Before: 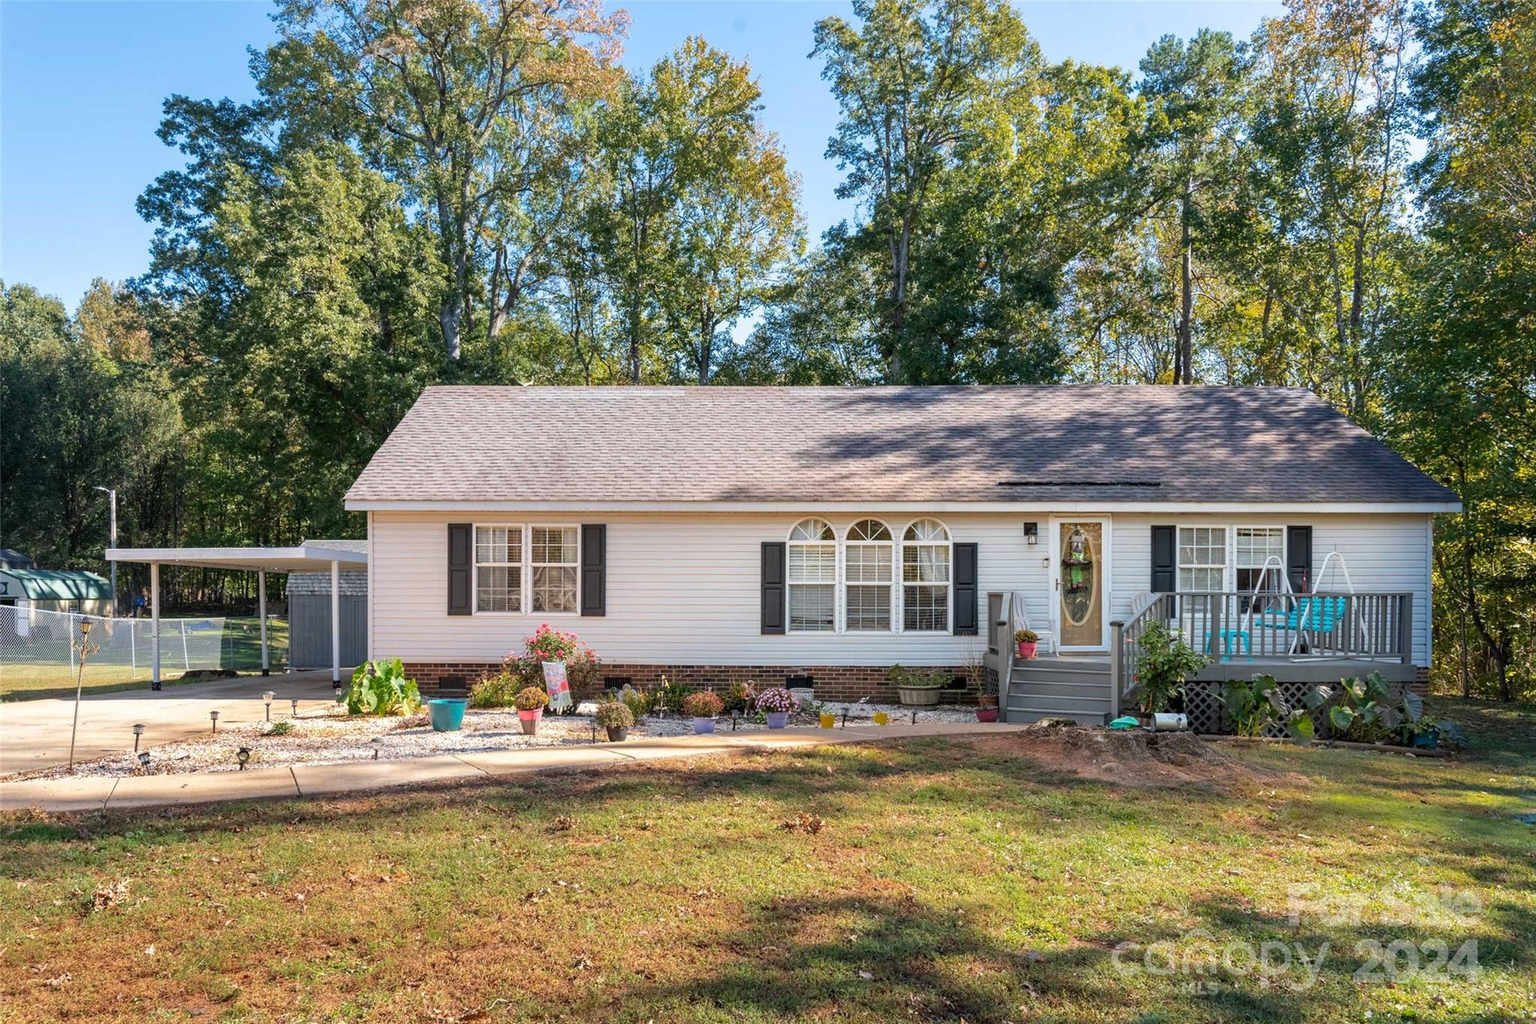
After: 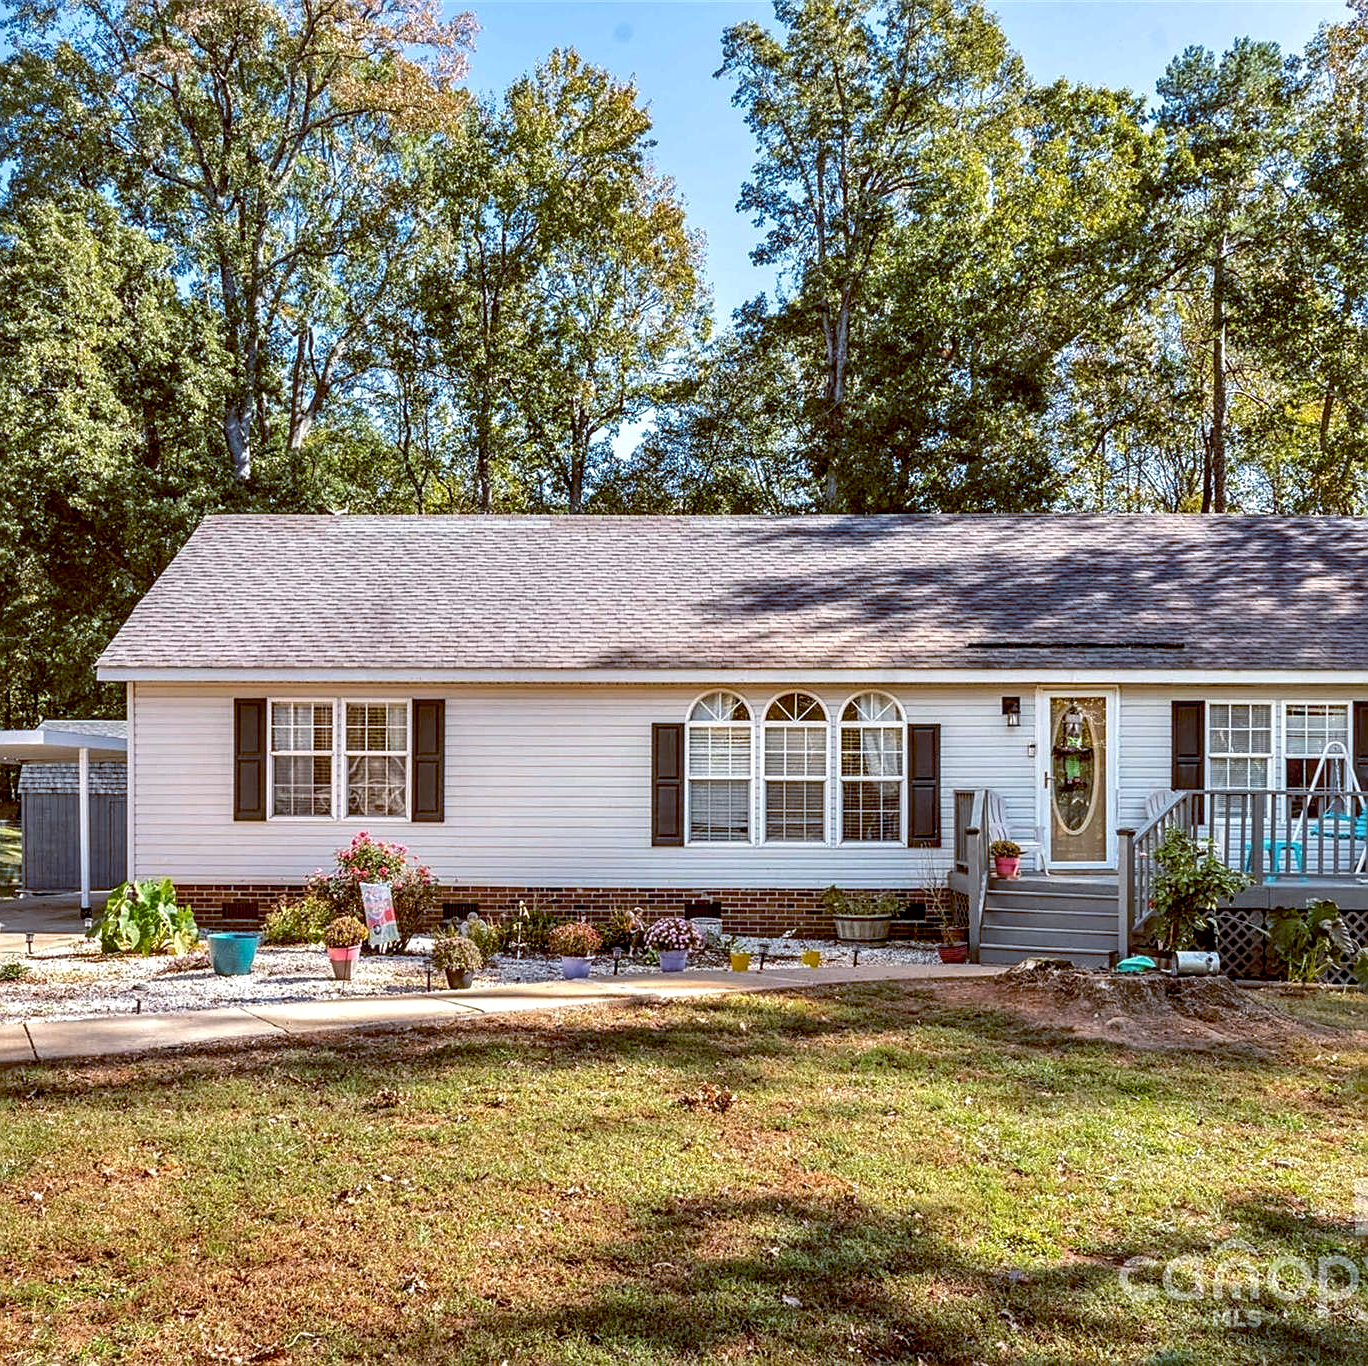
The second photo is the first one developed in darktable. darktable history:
color balance: lift [1, 1.015, 1.004, 0.985], gamma [1, 0.958, 0.971, 1.042], gain [1, 0.956, 0.977, 1.044]
contrast equalizer: y [[0.535, 0.543, 0.548, 0.548, 0.542, 0.532], [0.5 ×6], [0.5 ×6], [0 ×6], [0 ×6]]
crop and rotate: left 17.732%, right 15.423%
local contrast: on, module defaults
sharpen: on, module defaults
